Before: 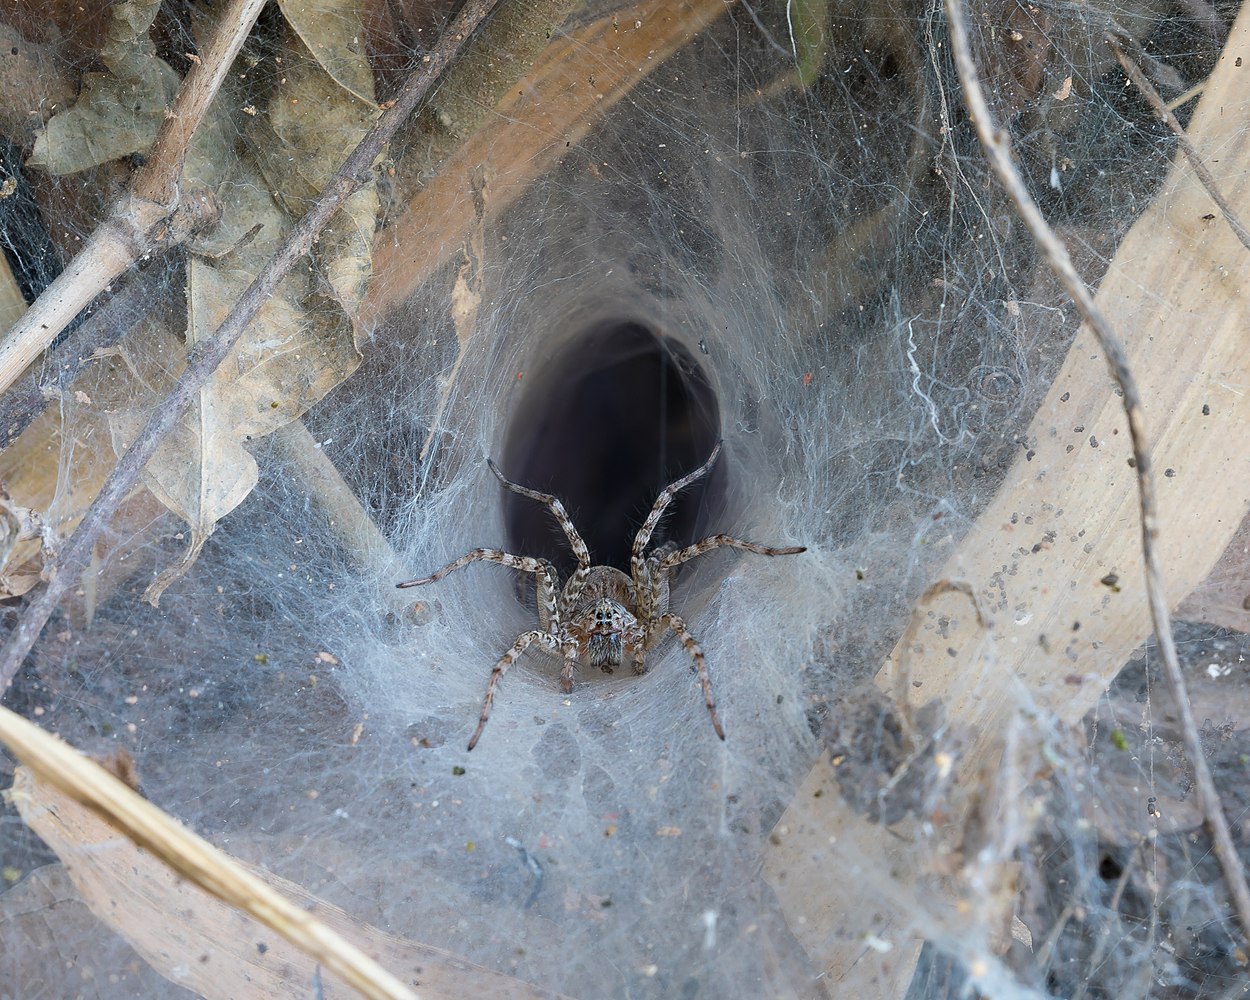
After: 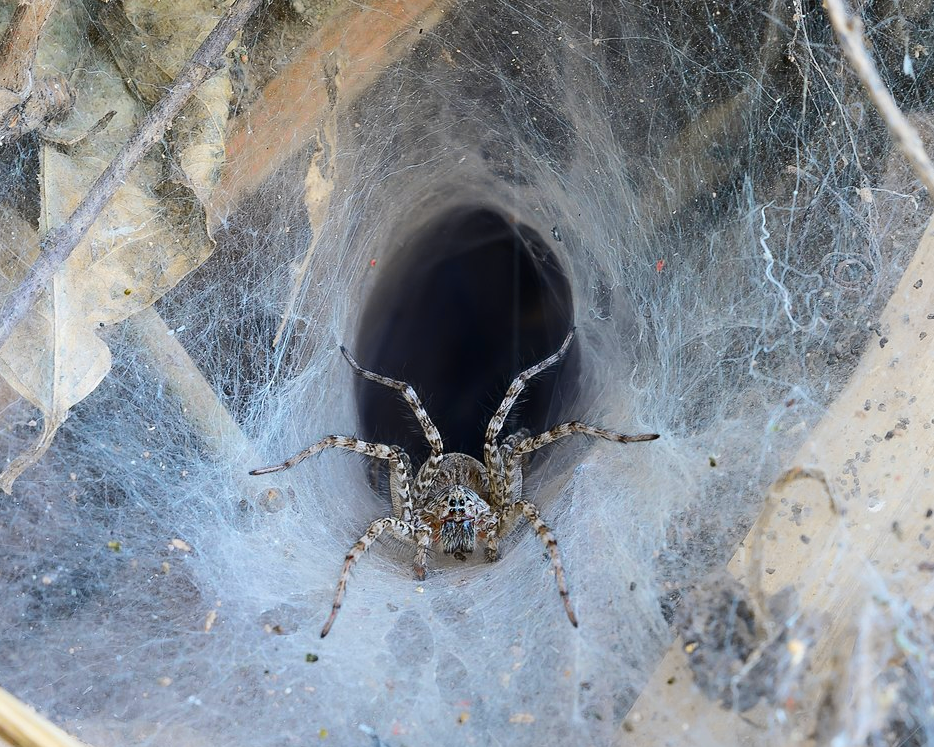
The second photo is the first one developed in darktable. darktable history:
tone curve: curves: ch0 [(0, 0) (0.126, 0.086) (0.338, 0.327) (0.494, 0.55) (0.703, 0.762) (1, 1)]; ch1 [(0, 0) (0.346, 0.324) (0.45, 0.431) (0.5, 0.5) (0.522, 0.517) (0.55, 0.578) (1, 1)]; ch2 [(0, 0) (0.44, 0.424) (0.501, 0.499) (0.554, 0.563) (0.622, 0.667) (0.707, 0.746) (1, 1)], color space Lab, independent channels, preserve colors none
crop and rotate: left 11.831%, top 11.346%, right 13.429%, bottom 13.899%
